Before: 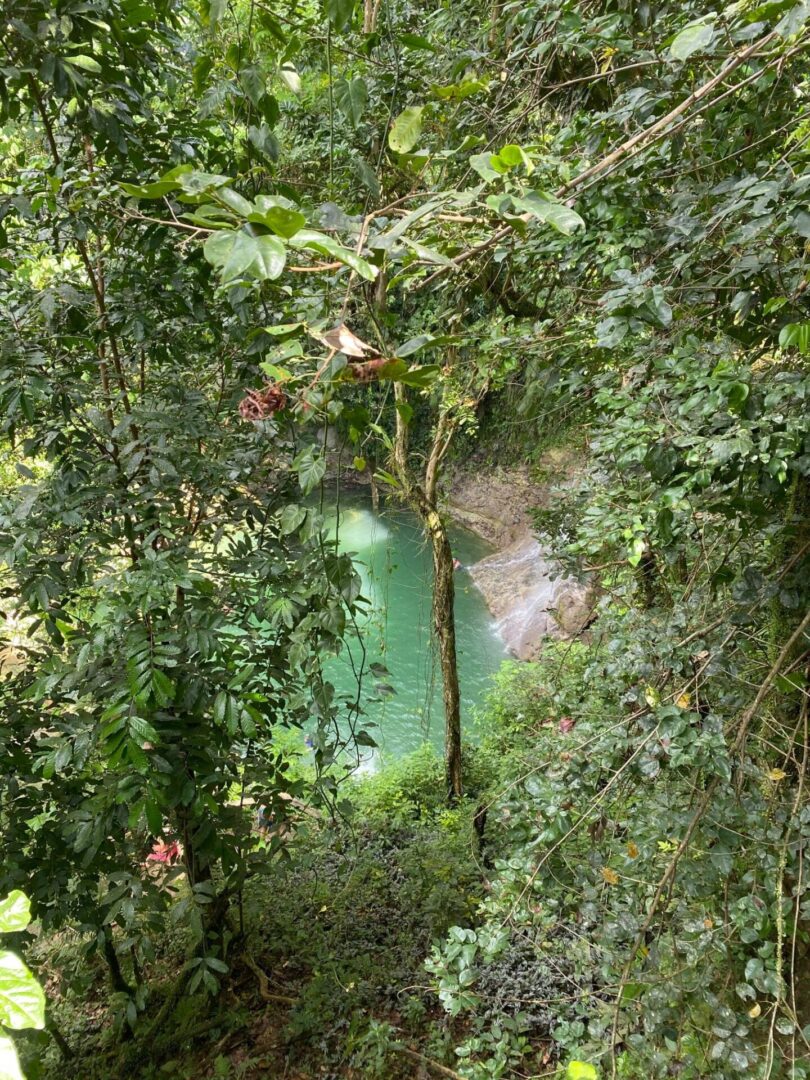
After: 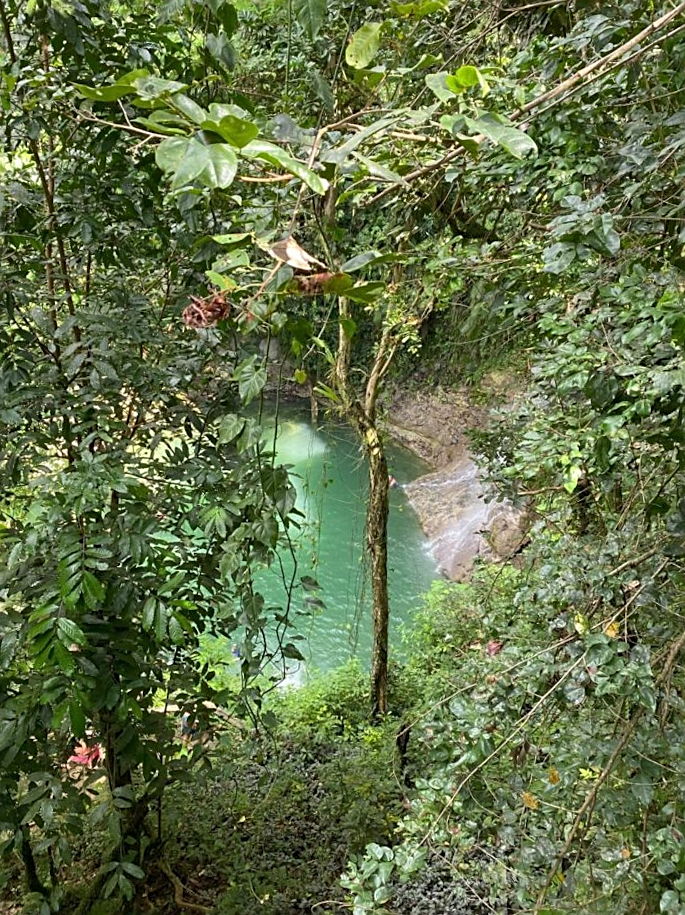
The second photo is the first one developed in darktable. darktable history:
crop and rotate: angle -2.86°, left 5.084%, top 5.188%, right 4.712%, bottom 4.503%
sharpen: on, module defaults
color correction: highlights b* 0.058
